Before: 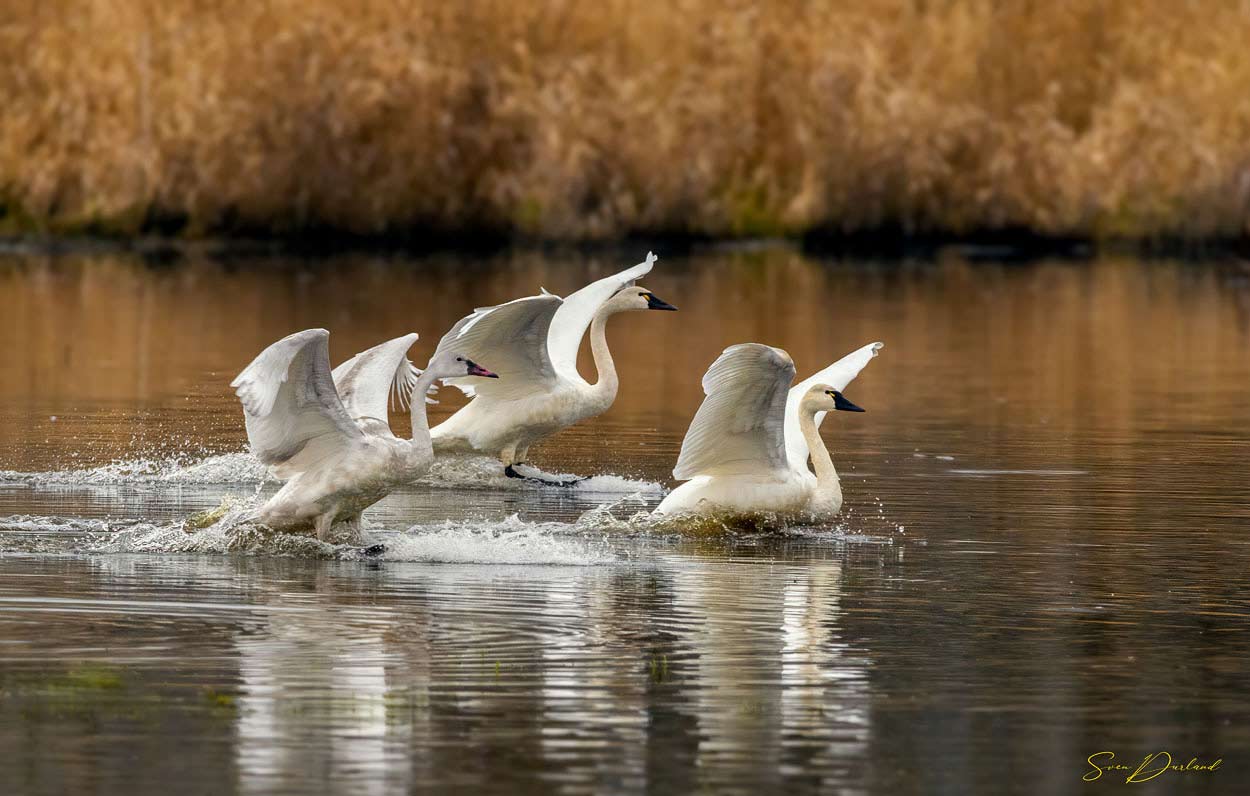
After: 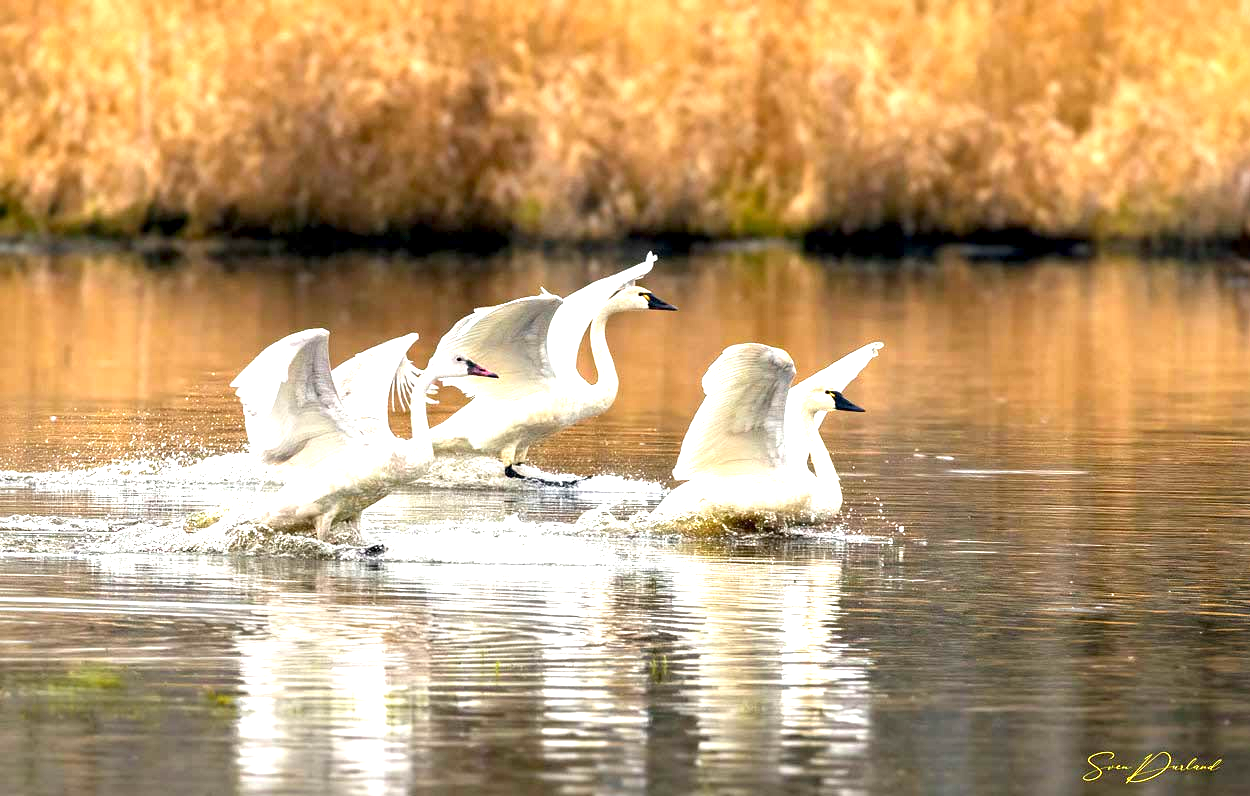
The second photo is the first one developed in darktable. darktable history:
exposure: black level correction 0.001, exposure 1.719 EV, compensate exposure bias true, compensate highlight preservation false
